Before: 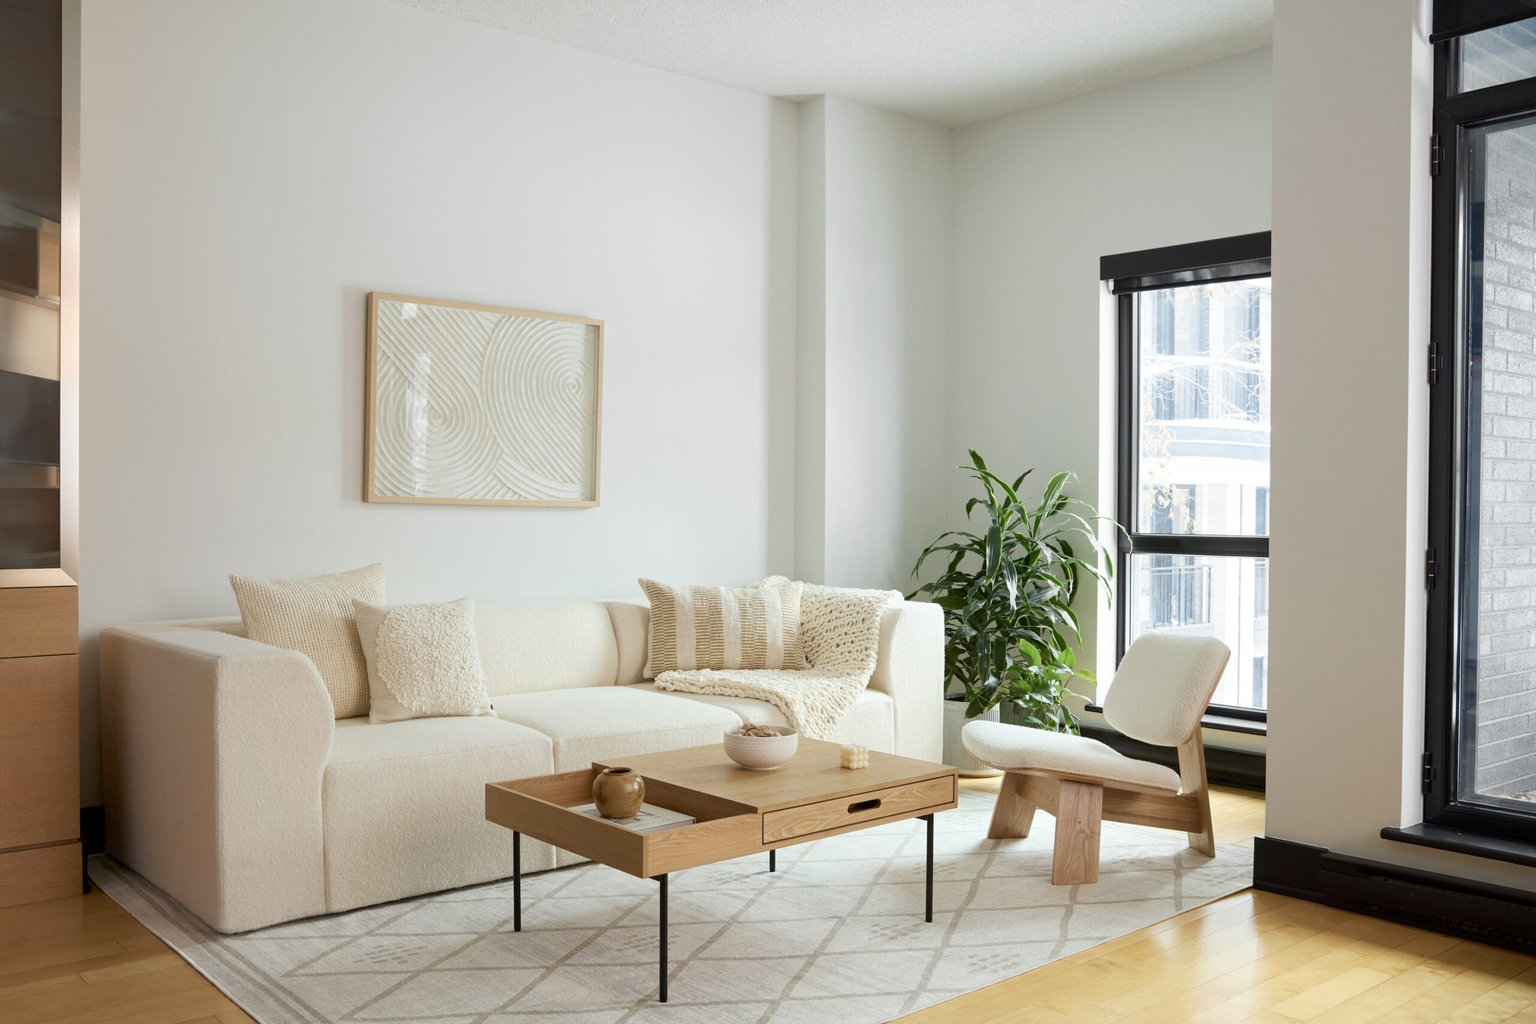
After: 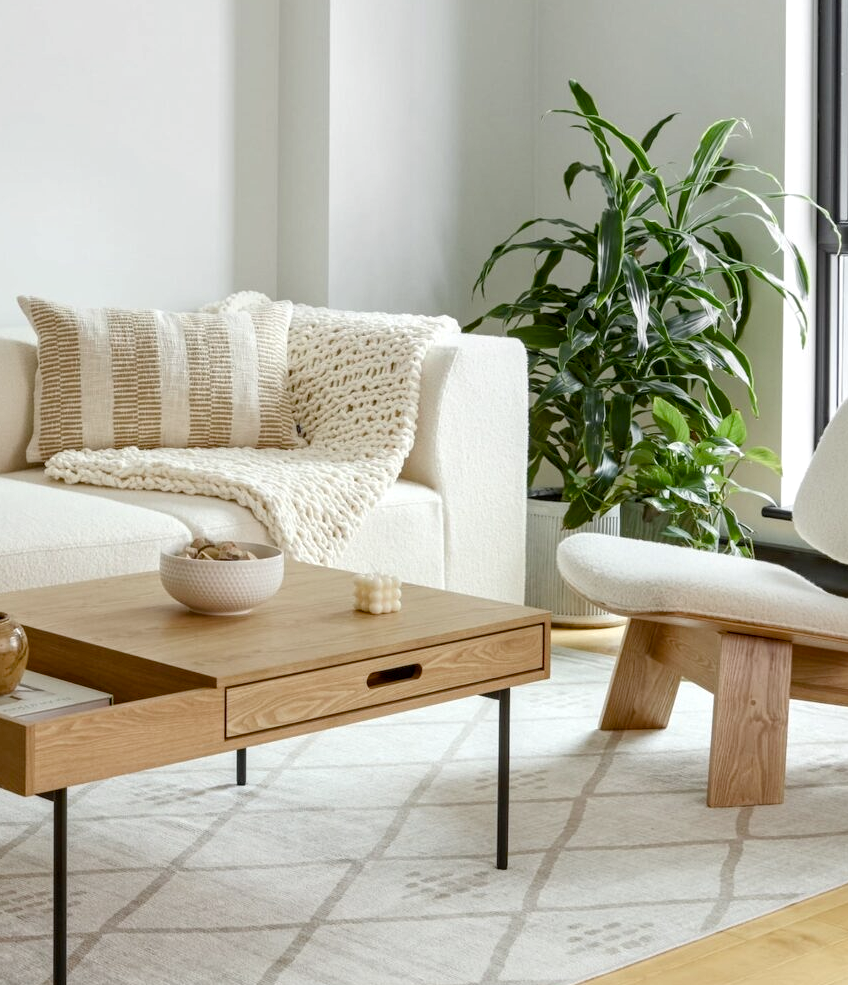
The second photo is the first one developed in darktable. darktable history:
crop: left 40.878%, top 39.176%, right 25.993%, bottom 3.081%
local contrast: detail 130%
color balance rgb: perceptual saturation grading › global saturation 20%, perceptual saturation grading › highlights -25%, perceptual saturation grading › shadows 50%, global vibrance -25%
